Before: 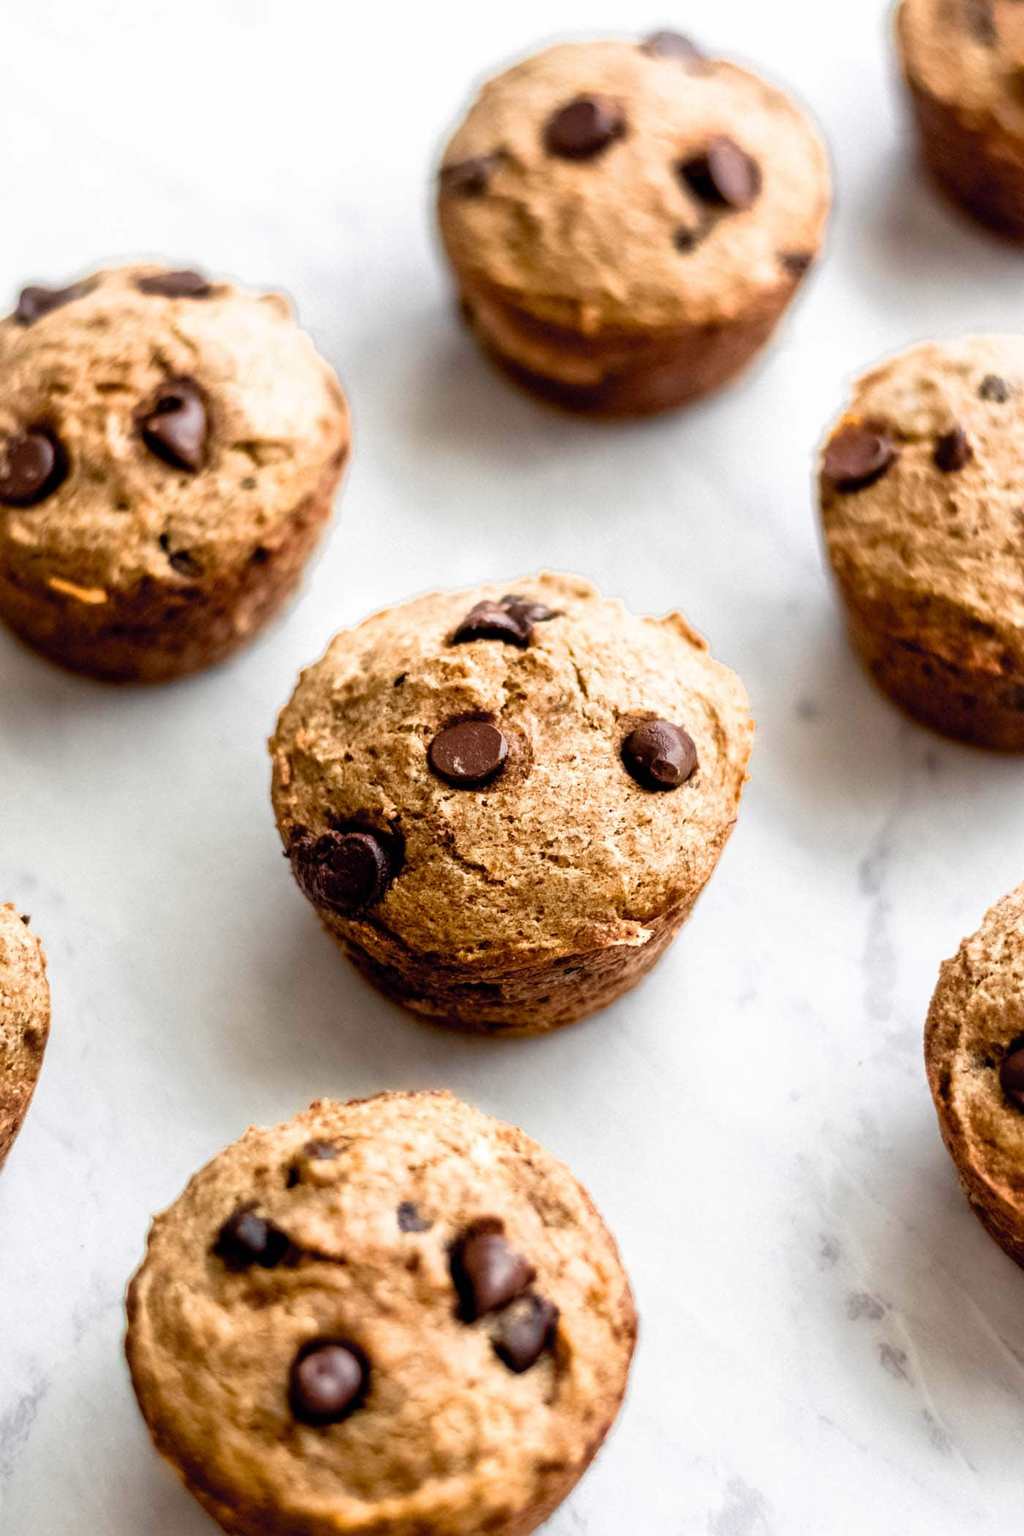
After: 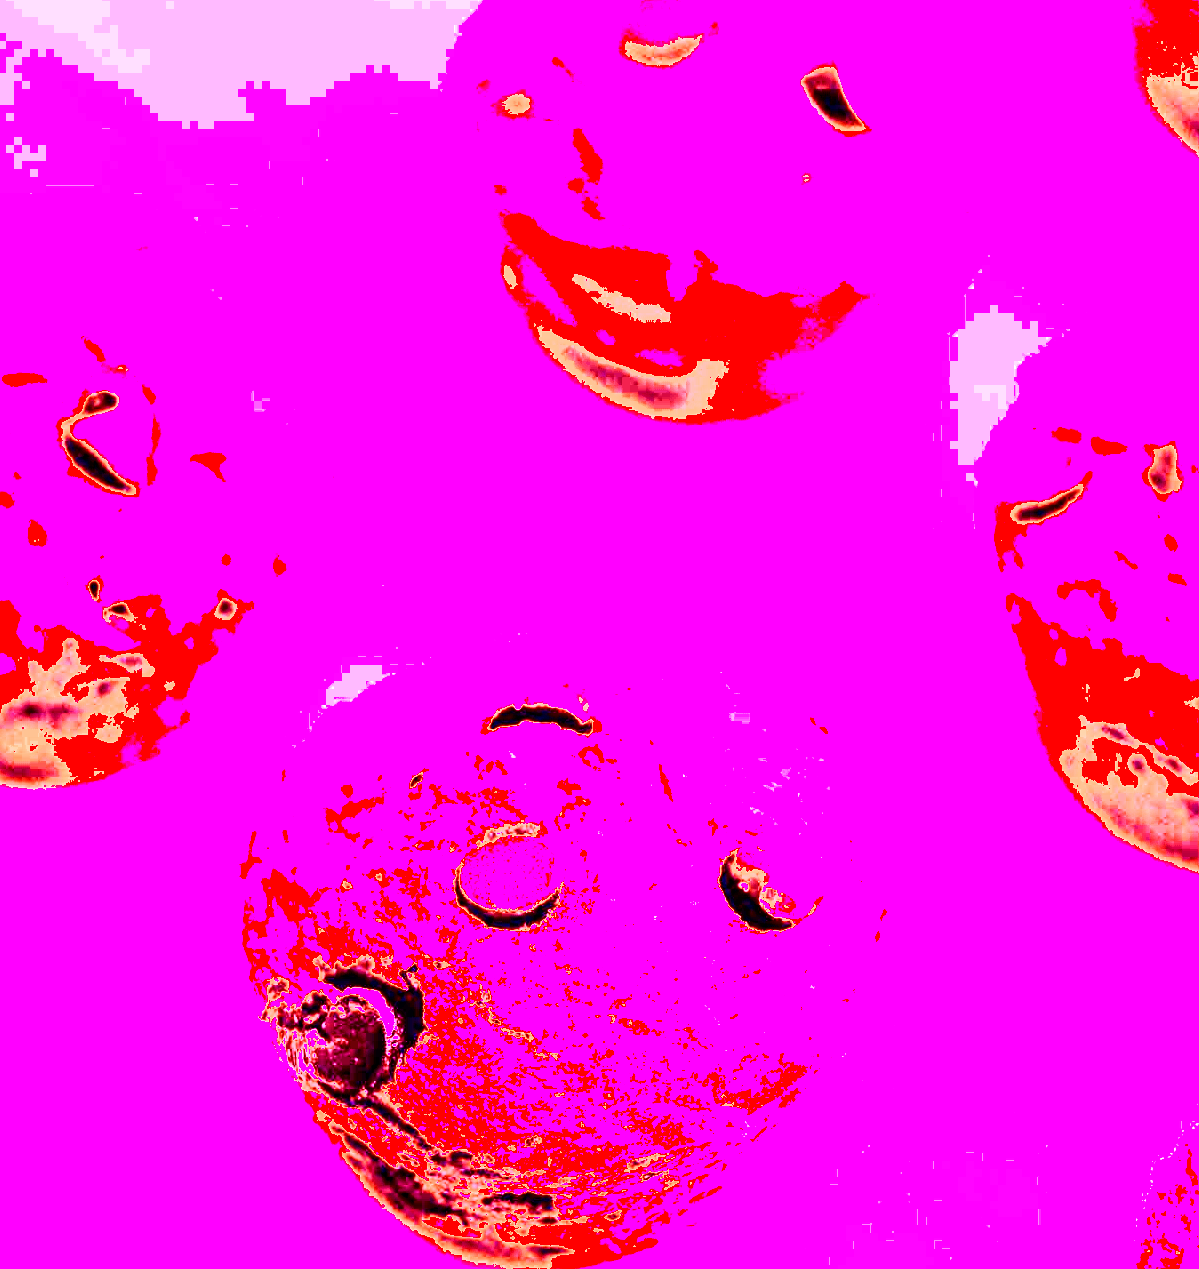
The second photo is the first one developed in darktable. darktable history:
shadows and highlights: shadows -62.32, white point adjustment -5.22, highlights 61.59
color balance: contrast fulcrum 17.78%
crop and rotate: left 9.345%, top 7.22%, right 4.982%, bottom 32.331%
white balance: red 8, blue 8
